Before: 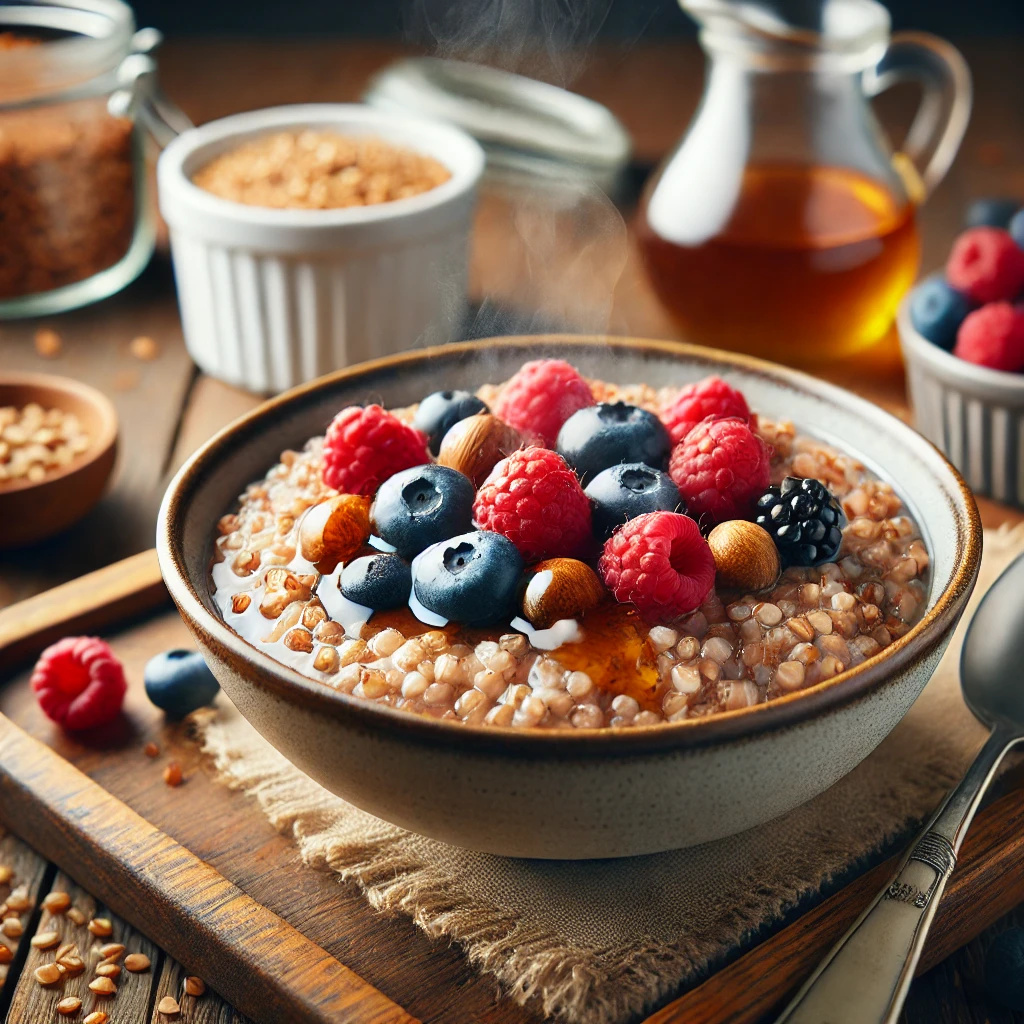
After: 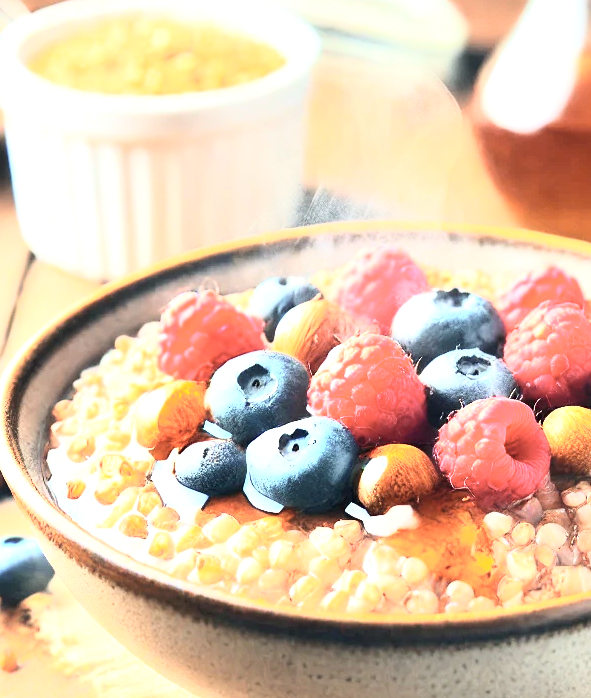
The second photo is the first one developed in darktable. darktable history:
tone curve: curves: ch0 [(0, 0) (0.003, 0.003) (0.011, 0.011) (0.025, 0.026) (0.044, 0.045) (0.069, 0.087) (0.1, 0.141) (0.136, 0.202) (0.177, 0.271) (0.224, 0.357) (0.277, 0.461) (0.335, 0.583) (0.399, 0.685) (0.468, 0.782) (0.543, 0.867) (0.623, 0.927) (0.709, 0.96) (0.801, 0.975) (0.898, 0.987) (1, 1)], color space Lab, independent channels, preserve colors none
crop: left 16.202%, top 11.208%, right 26.045%, bottom 20.557%
exposure: exposure 1.25 EV, compensate exposure bias true, compensate highlight preservation false
